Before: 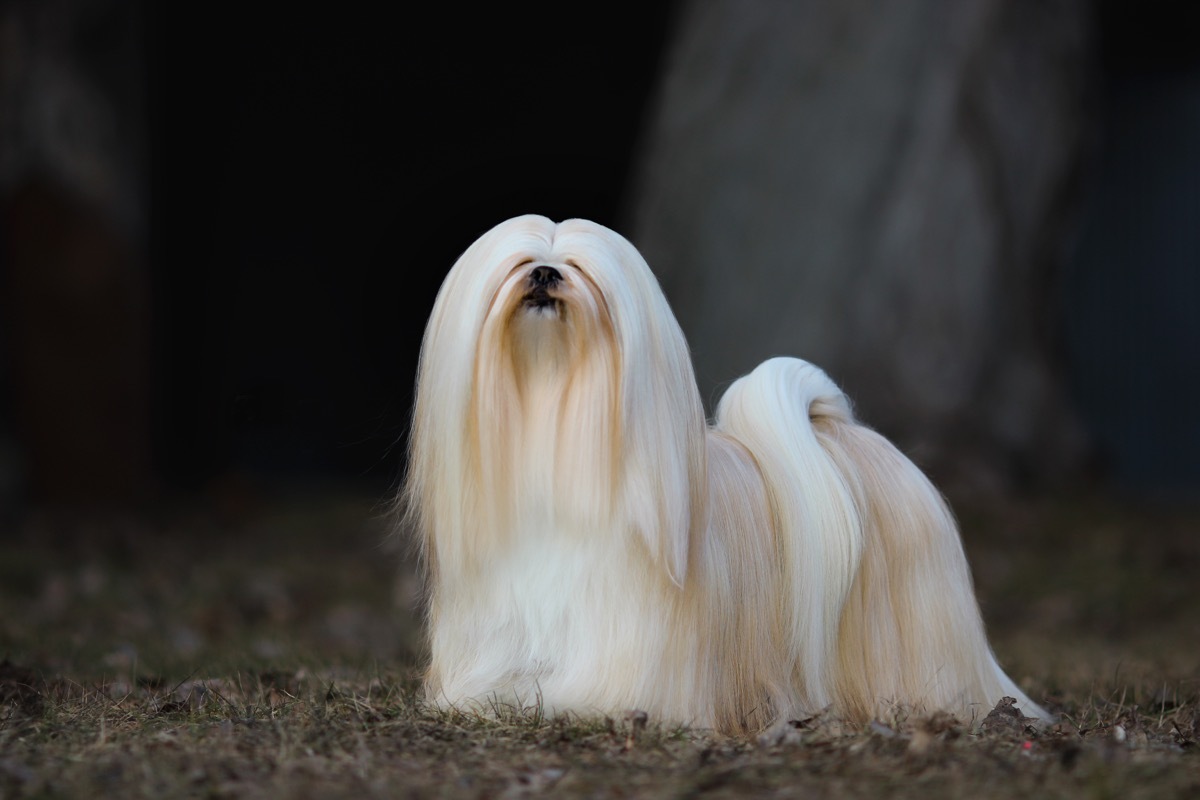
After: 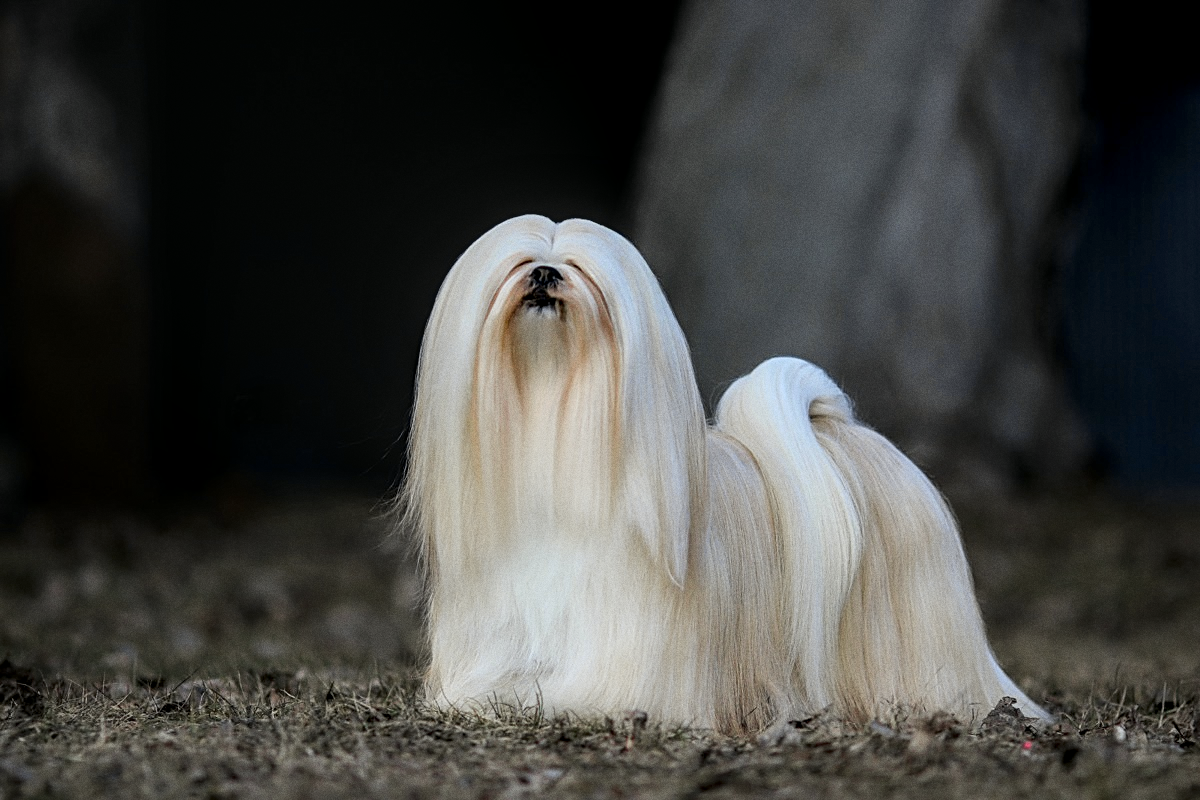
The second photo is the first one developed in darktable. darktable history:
grain: coarseness 0.47 ISO
sharpen: on, module defaults
local contrast: highlights 61%, detail 143%, midtone range 0.428
tone curve: curves: ch0 [(0, 0) (0.07, 0.052) (0.23, 0.254) (0.486, 0.53) (0.822, 0.825) (0.994, 0.955)]; ch1 [(0, 0) (0.226, 0.261) (0.379, 0.442) (0.469, 0.472) (0.495, 0.495) (0.514, 0.504) (0.561, 0.568) (0.59, 0.612) (1, 1)]; ch2 [(0, 0) (0.269, 0.299) (0.459, 0.441) (0.498, 0.499) (0.523, 0.52) (0.586, 0.569) (0.635, 0.617) (0.659, 0.681) (0.718, 0.764) (1, 1)], color space Lab, independent channels, preserve colors none
